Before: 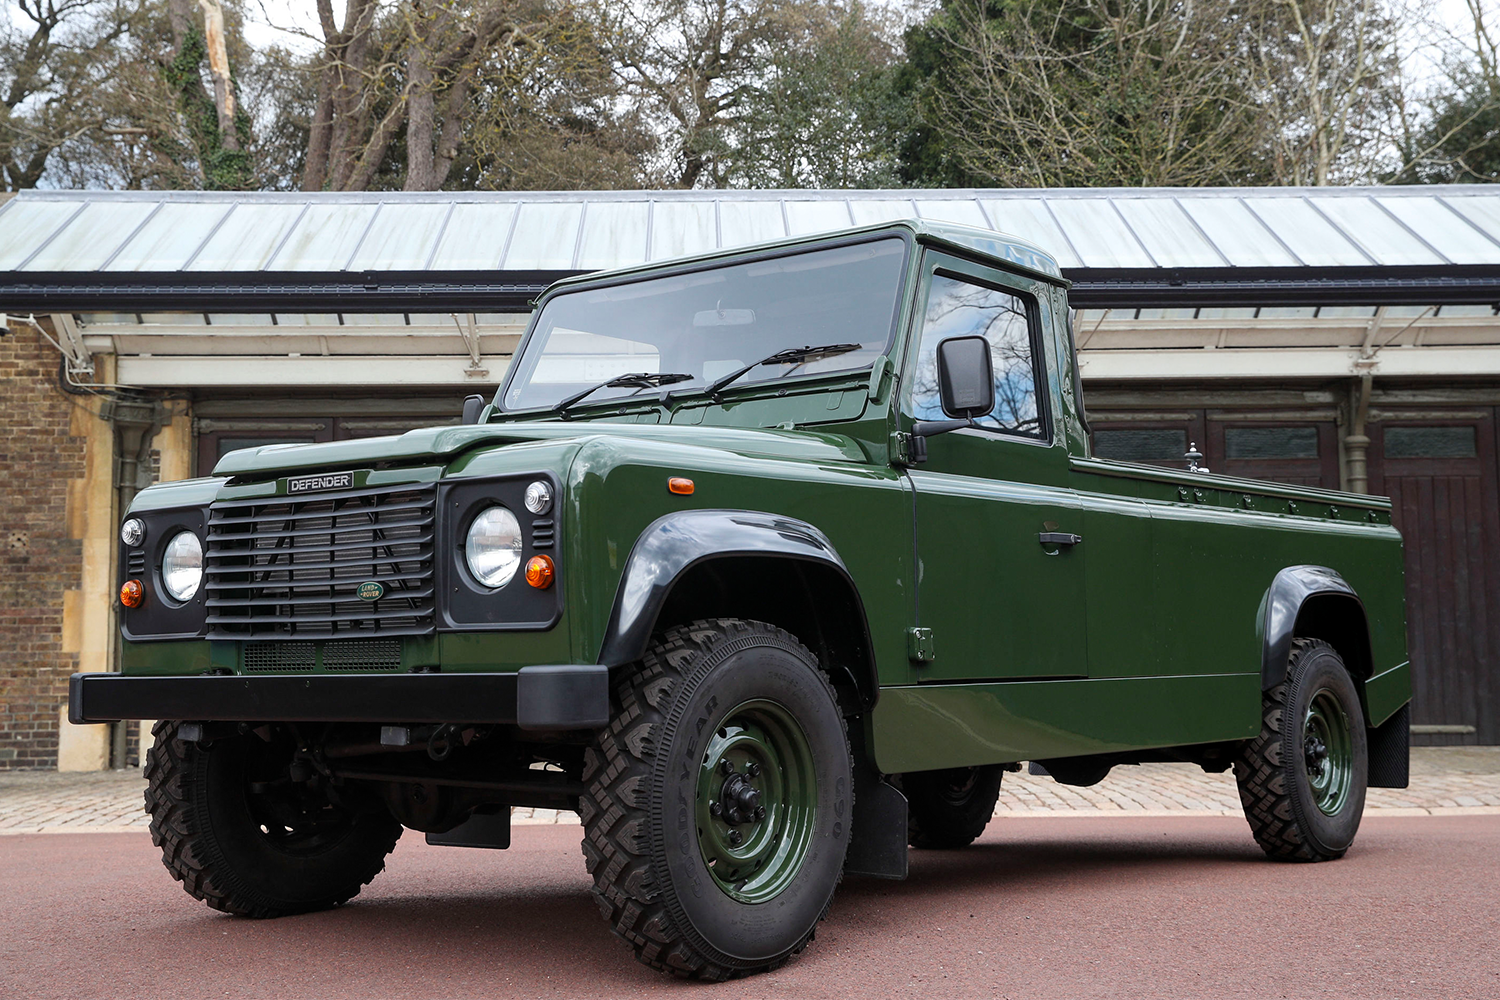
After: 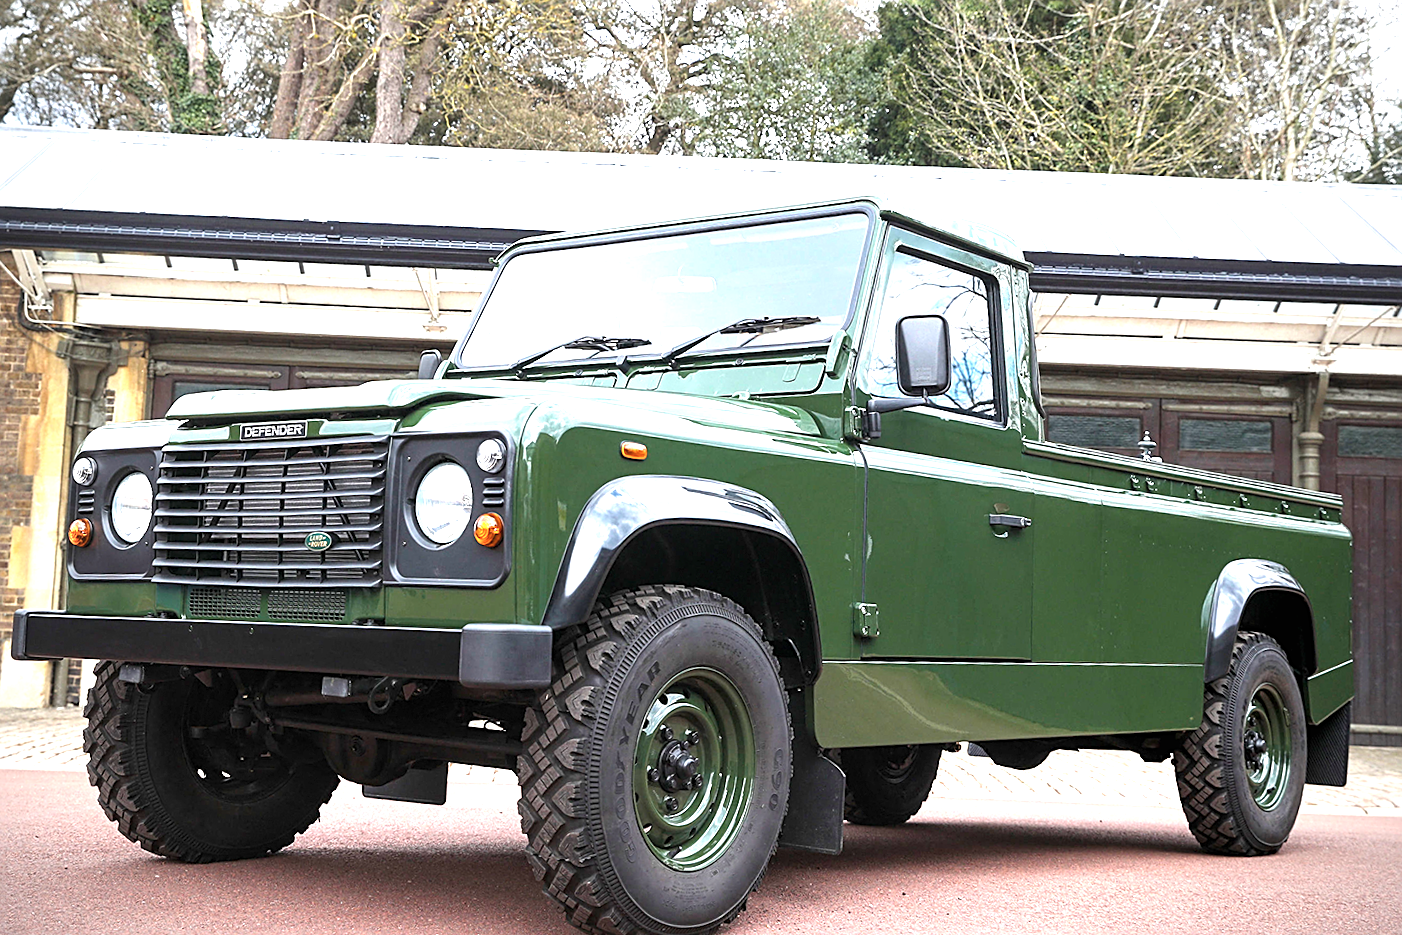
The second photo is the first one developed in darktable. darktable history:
sharpen: on, module defaults
crop and rotate: angle -2.7°
vignetting: brightness -0.577, saturation -0.253, unbound false
color balance rgb: perceptual saturation grading › global saturation 19.728%, perceptual brilliance grading › global brilliance -1.179%, perceptual brilliance grading › highlights -0.935%, perceptual brilliance grading › mid-tones -0.747%, perceptual brilliance grading › shadows -0.944%, global vibrance 20.856%
exposure: black level correction 0, exposure 1.739 EV, compensate exposure bias true, compensate highlight preservation false
shadows and highlights: radius 334.79, shadows 63.79, highlights 6.2, compress 87.54%, soften with gaussian
color correction: highlights b* 0.034, saturation 0.777
